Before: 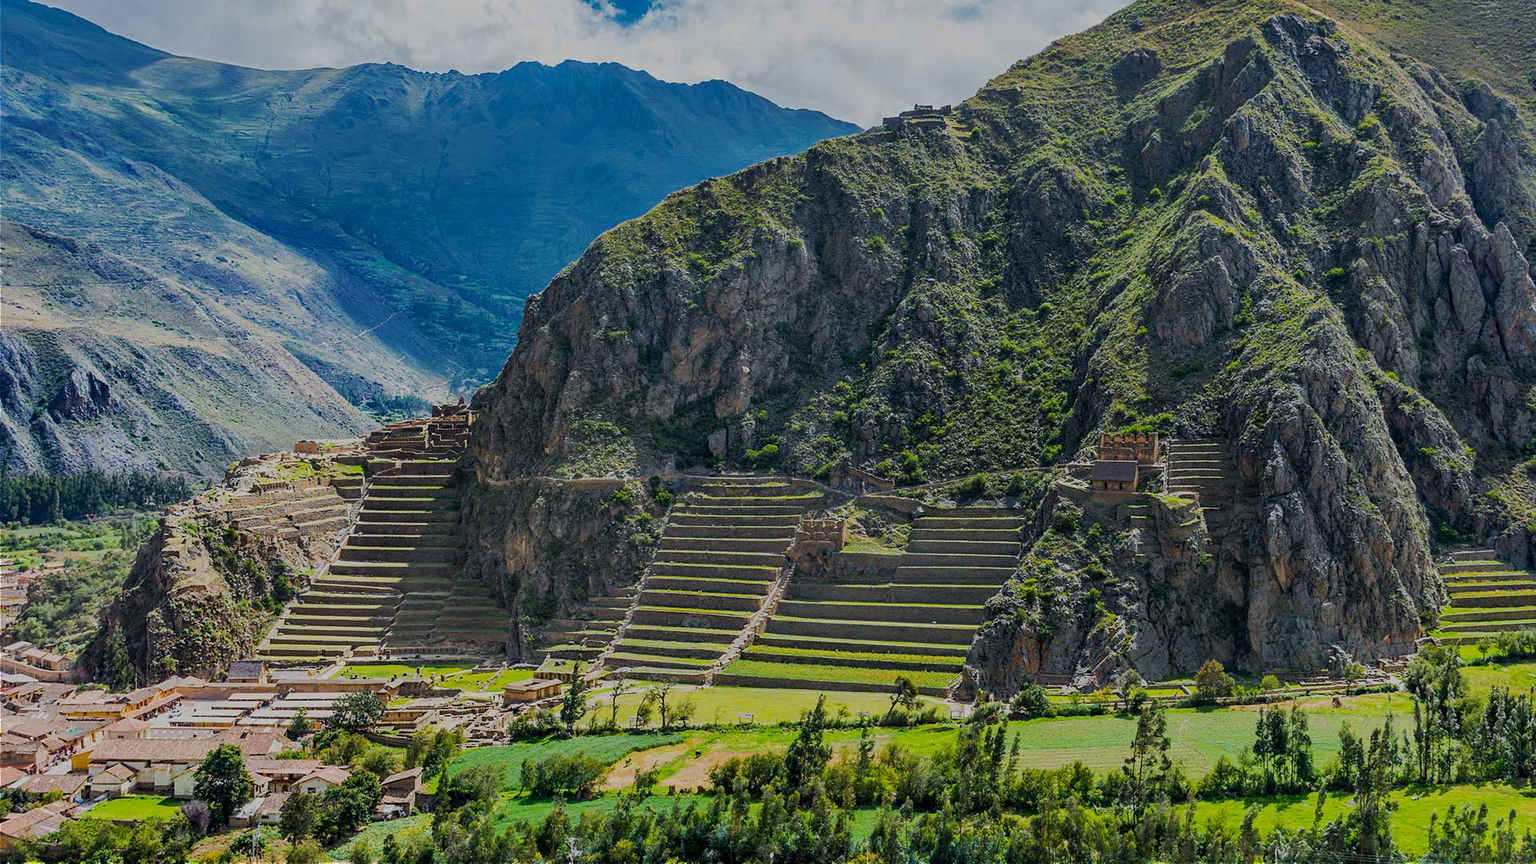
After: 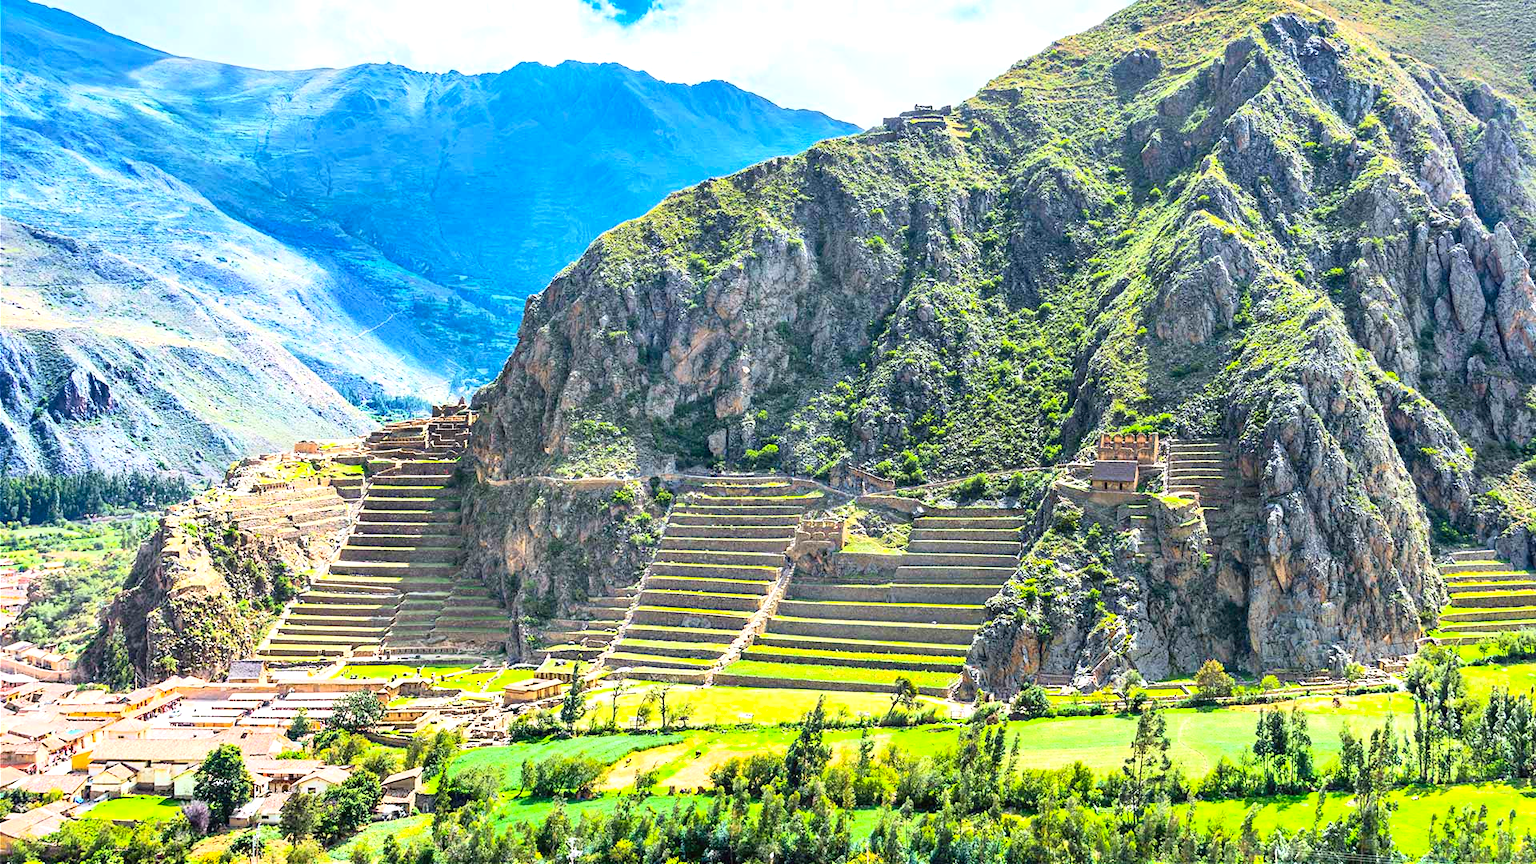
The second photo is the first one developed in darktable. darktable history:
exposure: black level correction 0, exposure 1.451 EV, compensate exposure bias true, compensate highlight preservation false
contrast brightness saturation: contrast 0.205, brightness 0.169, saturation 0.218
